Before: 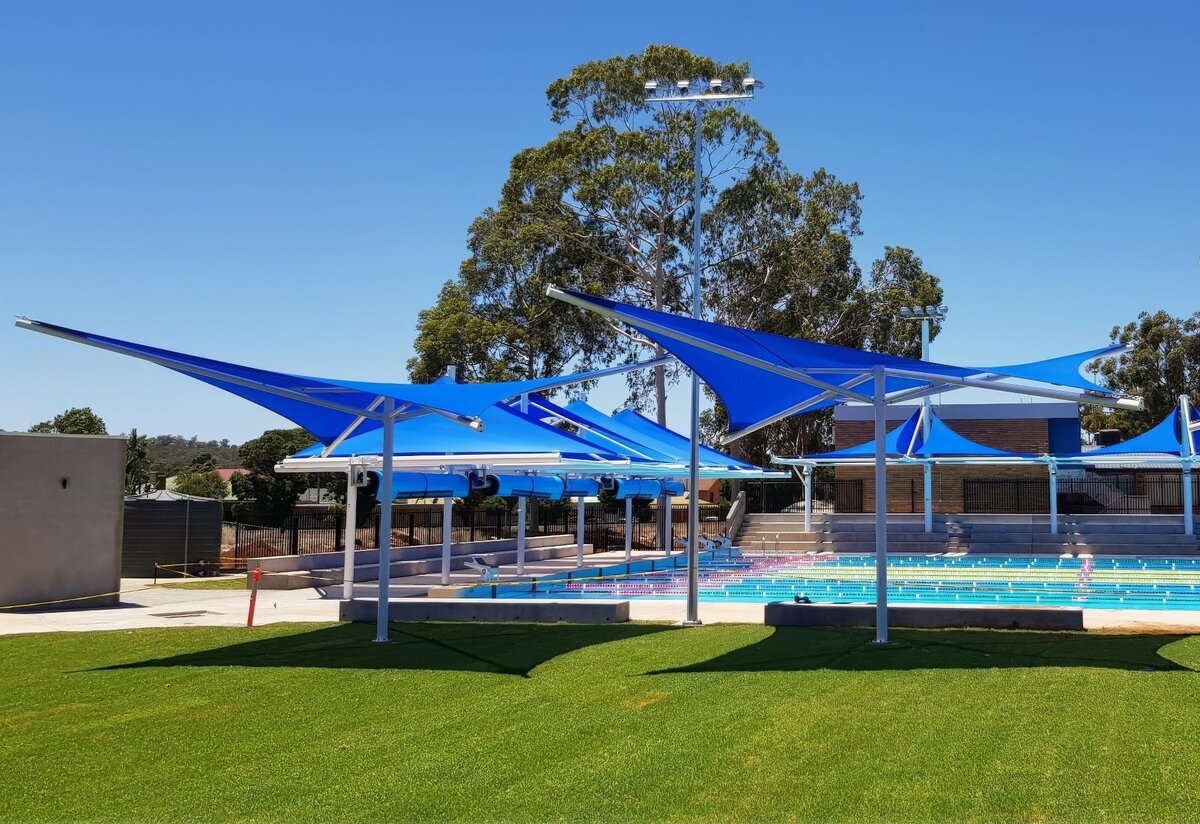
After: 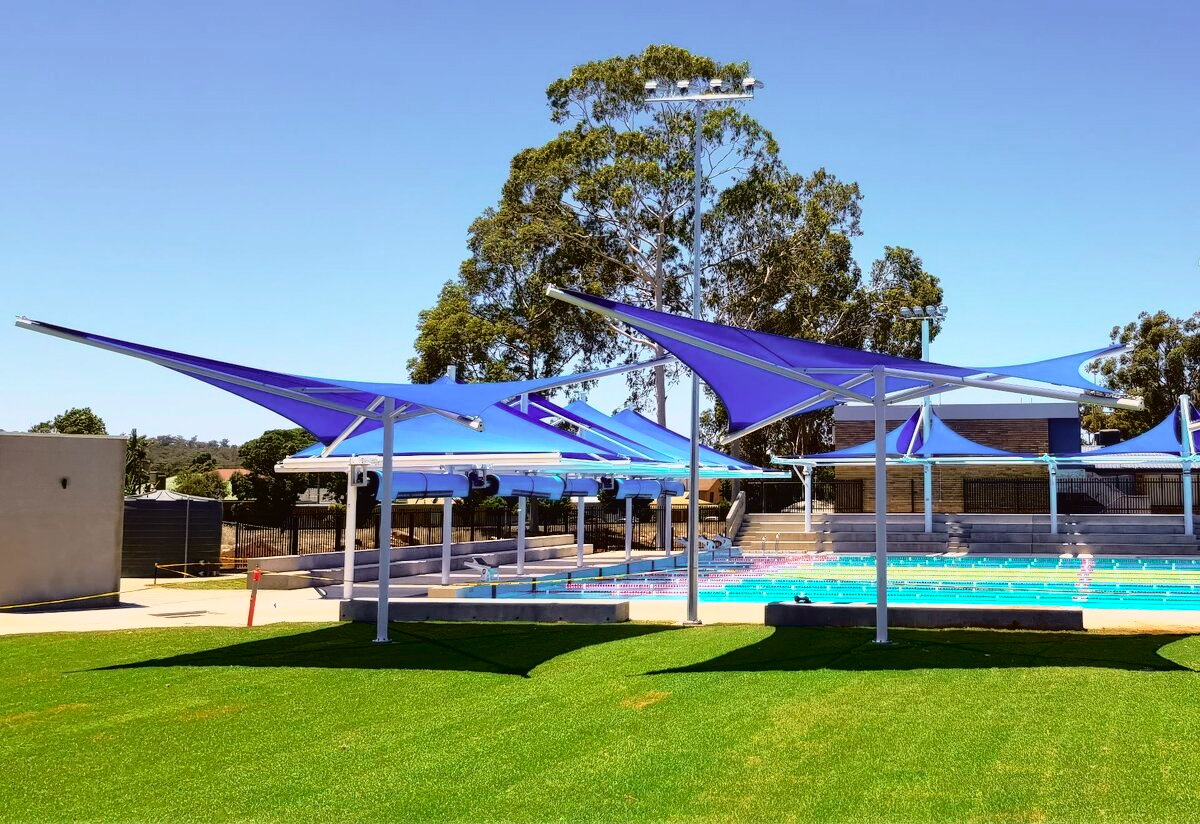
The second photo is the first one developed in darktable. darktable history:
tone curve: curves: ch0 [(0, 0.015) (0.091, 0.055) (0.184, 0.159) (0.304, 0.382) (0.492, 0.579) (0.628, 0.755) (0.832, 0.932) (0.984, 0.963)]; ch1 [(0, 0) (0.34, 0.235) (0.493, 0.5) (0.554, 0.56) (0.764, 0.815) (1, 1)]; ch2 [(0, 0) (0.44, 0.458) (0.476, 0.477) (0.542, 0.586) (0.674, 0.724) (1, 1)], color space Lab, independent channels, preserve colors none
